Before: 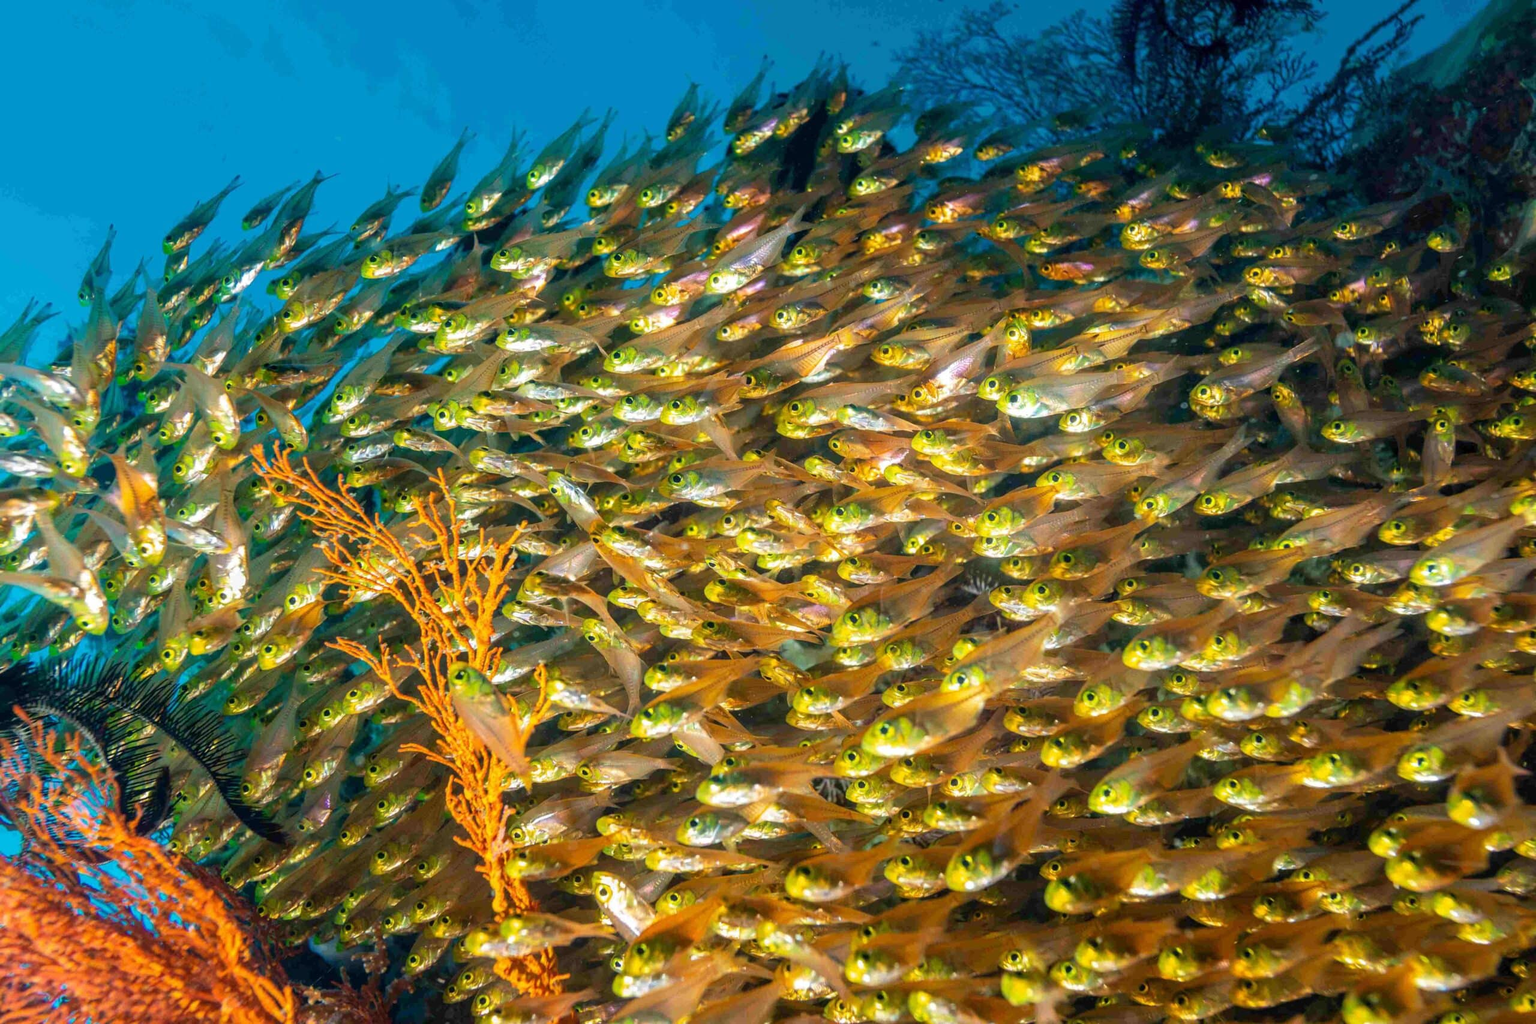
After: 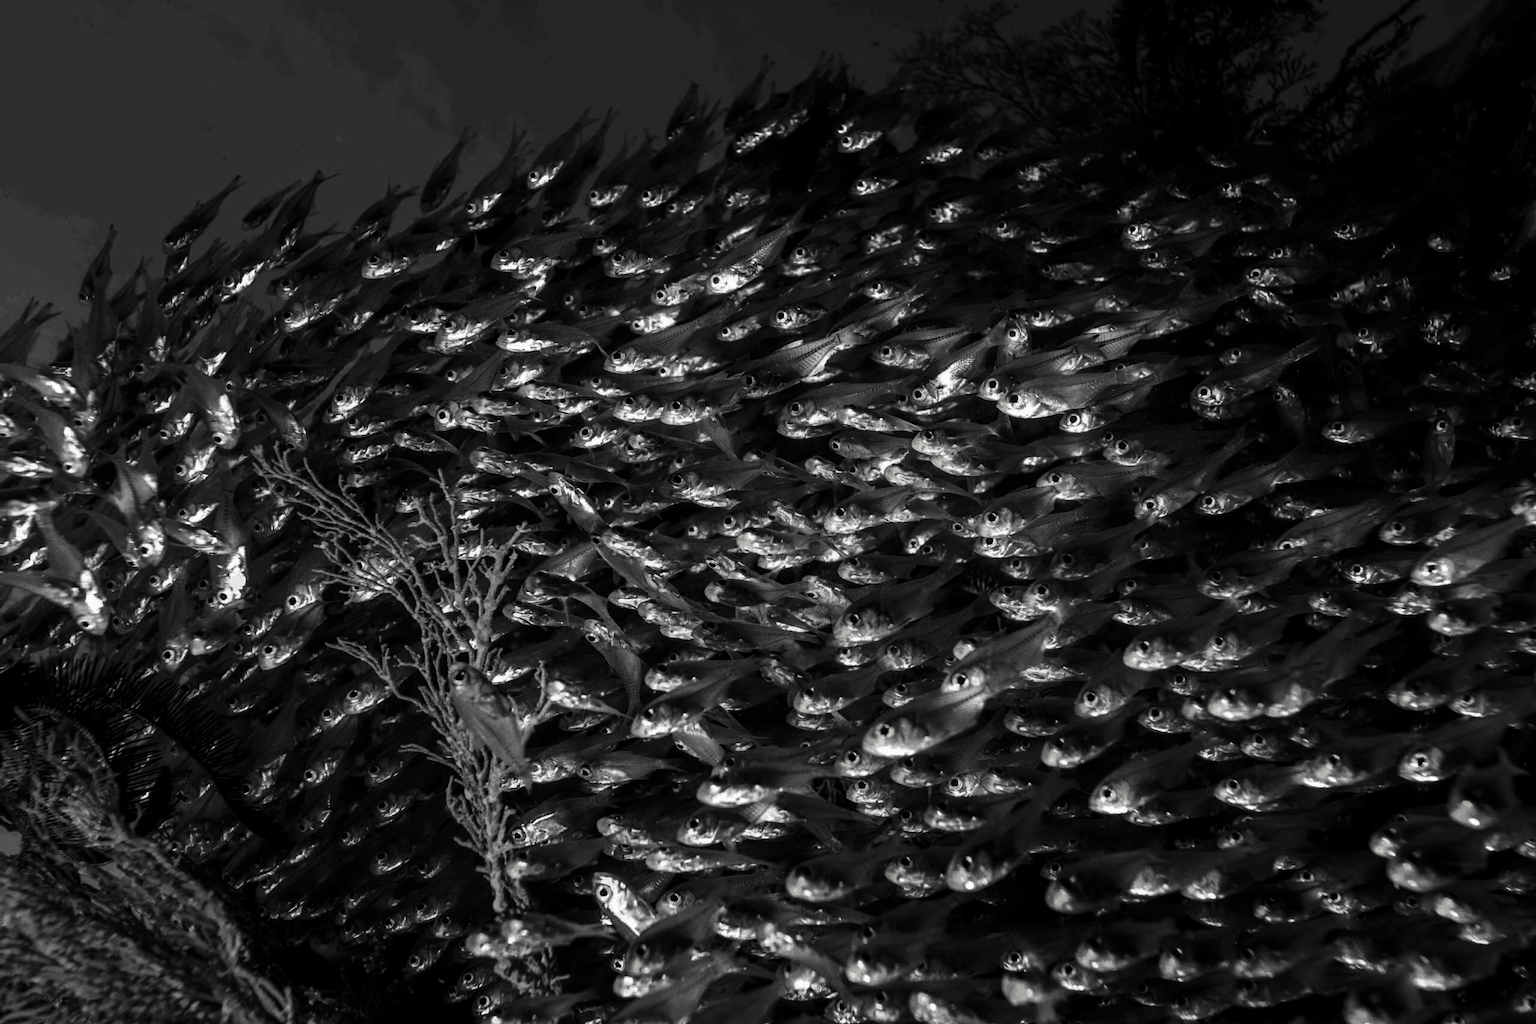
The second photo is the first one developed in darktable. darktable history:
contrast brightness saturation: contrast 0.023, brightness -0.994, saturation -0.985
